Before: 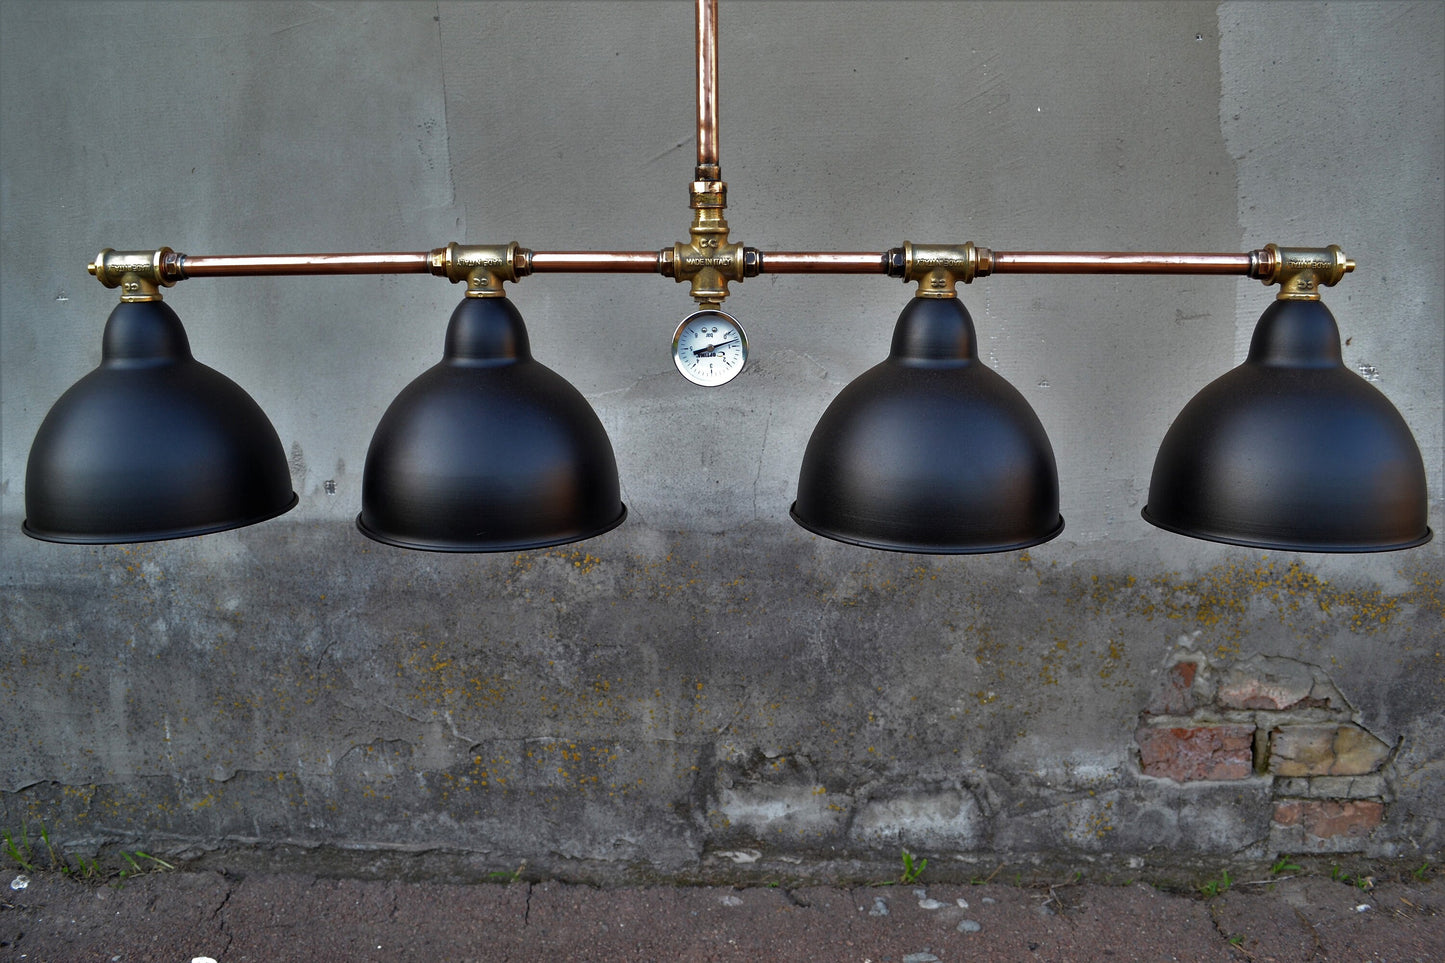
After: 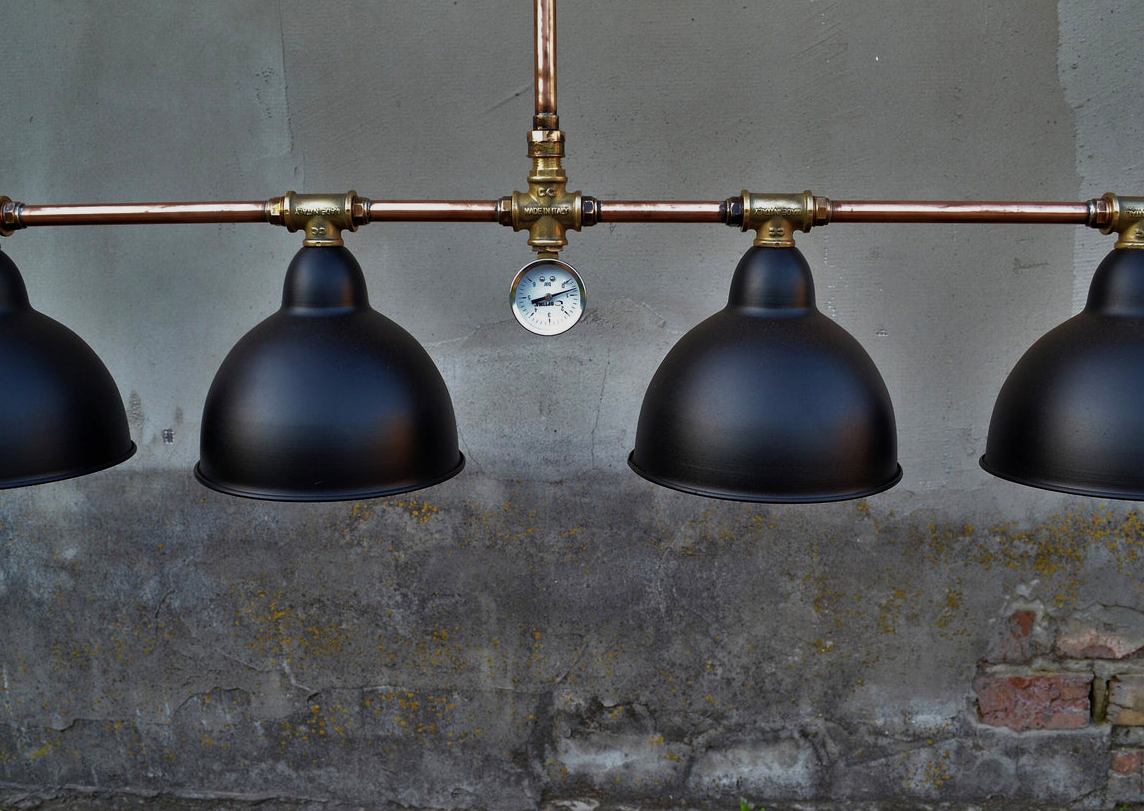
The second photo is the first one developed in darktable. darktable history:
velvia: on, module defaults
exposure: exposure -0.36 EV, compensate highlight preservation false
crop: left 11.225%, top 5.381%, right 9.565%, bottom 10.314%
contrast brightness saturation: saturation -0.05
